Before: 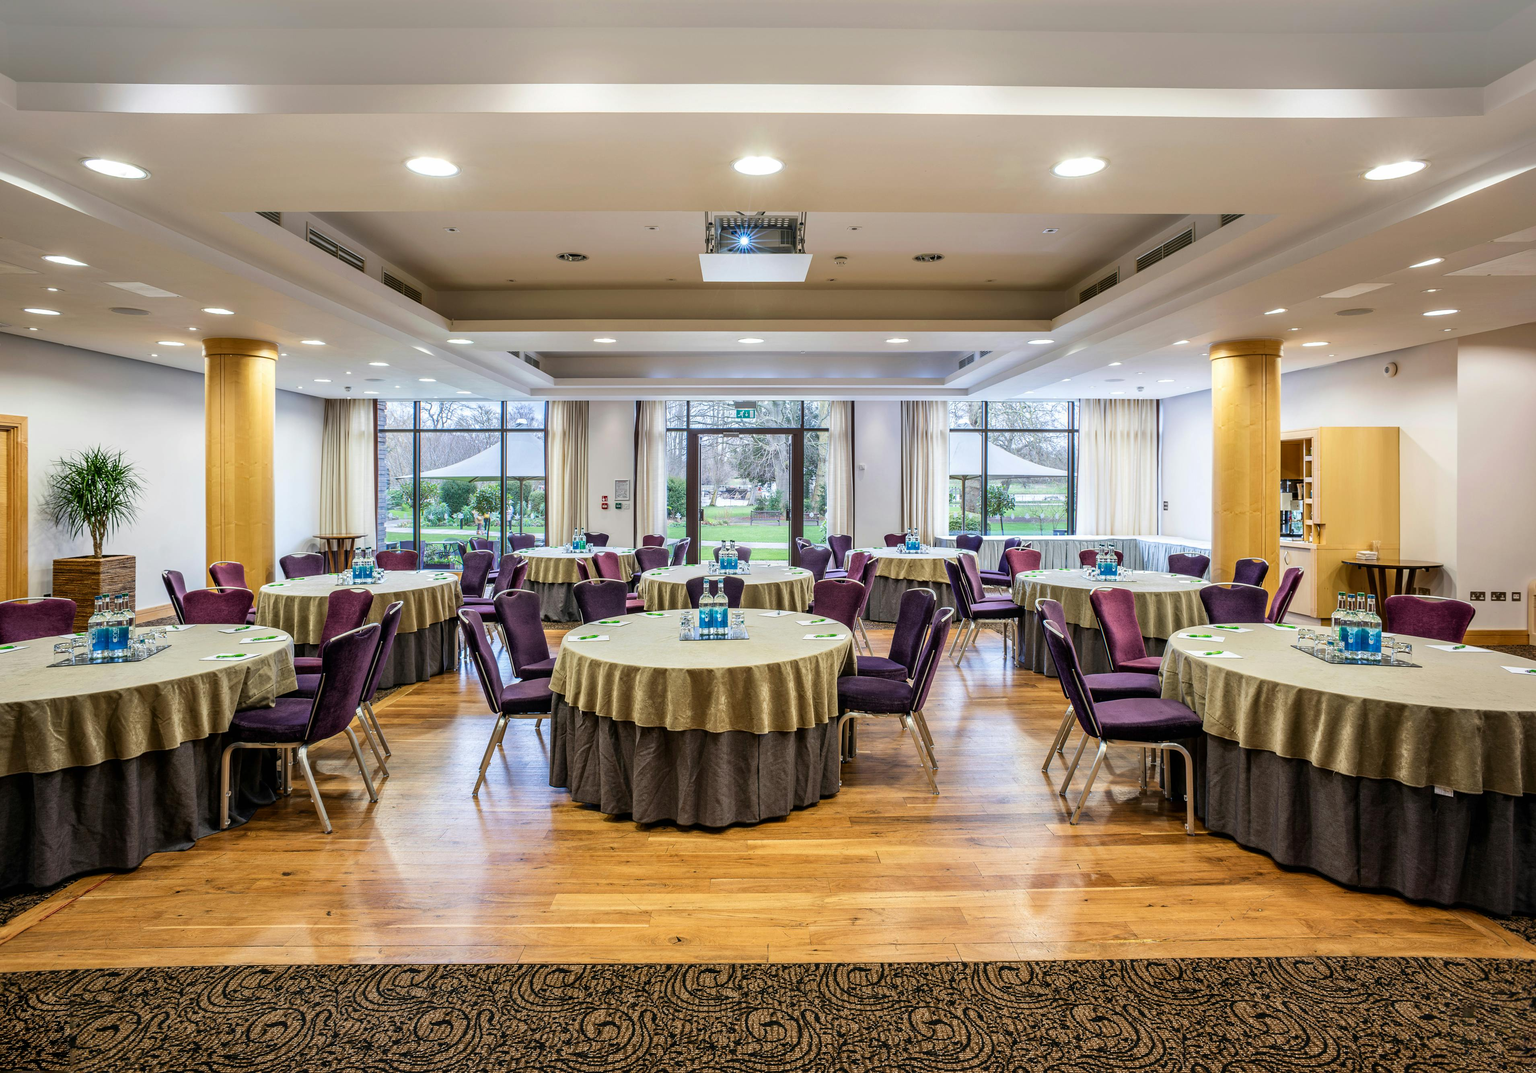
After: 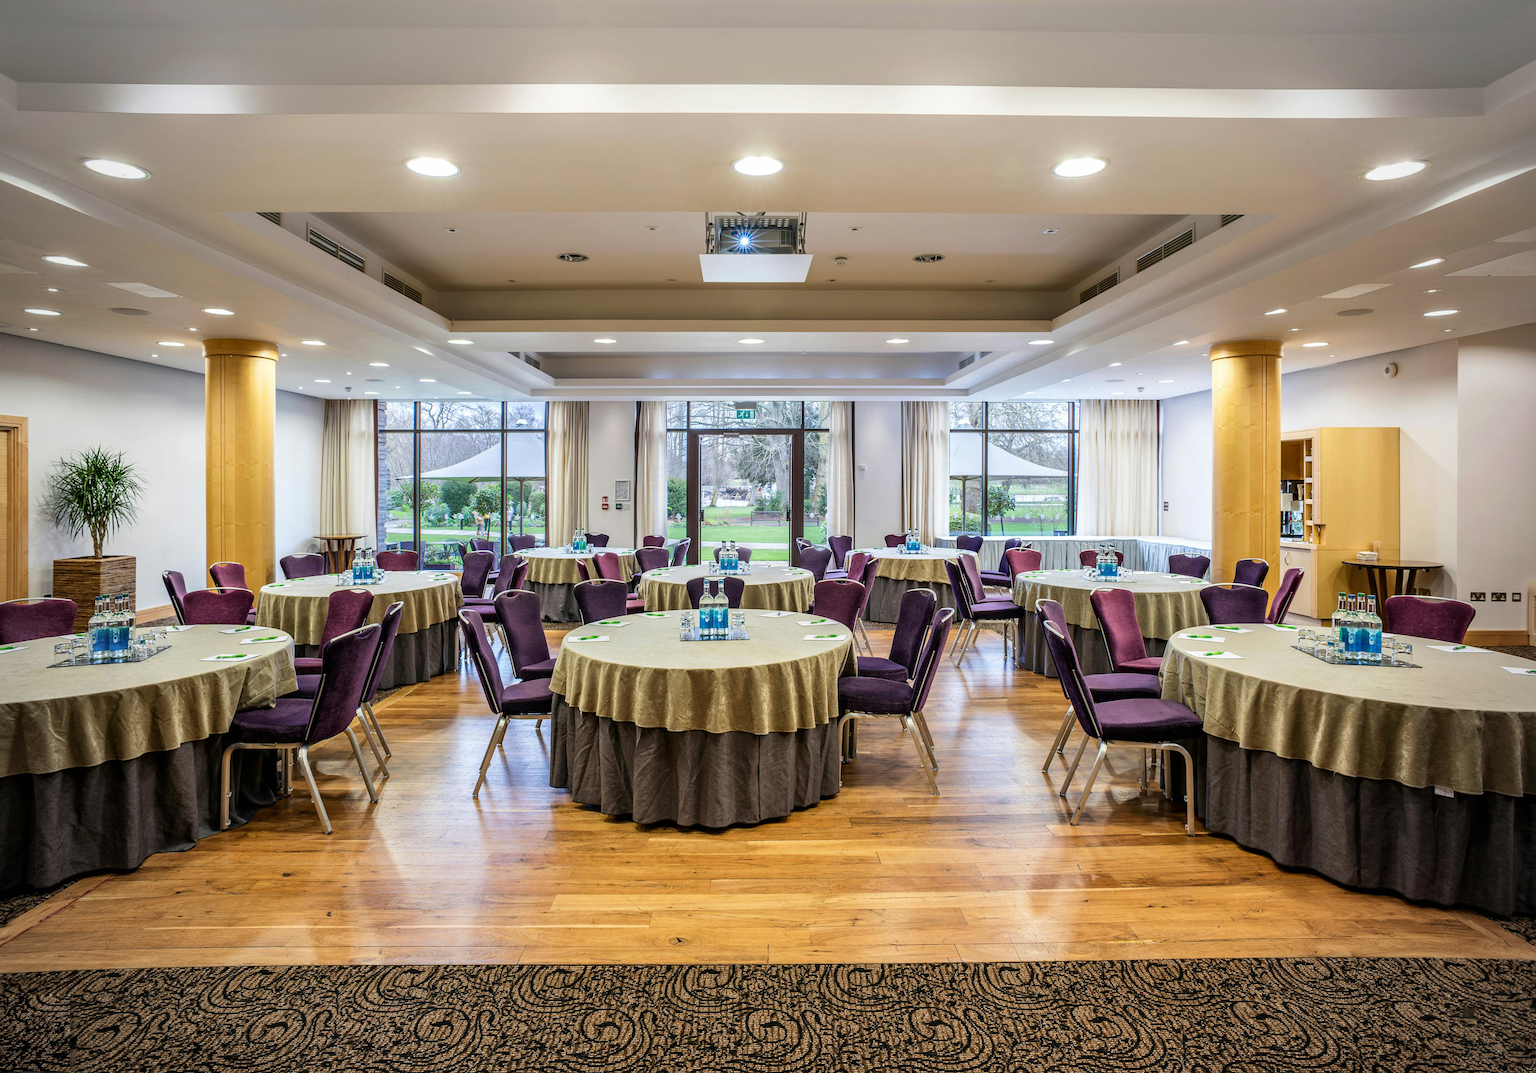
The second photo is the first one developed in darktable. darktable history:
vignetting: fall-off radius 60.66%
